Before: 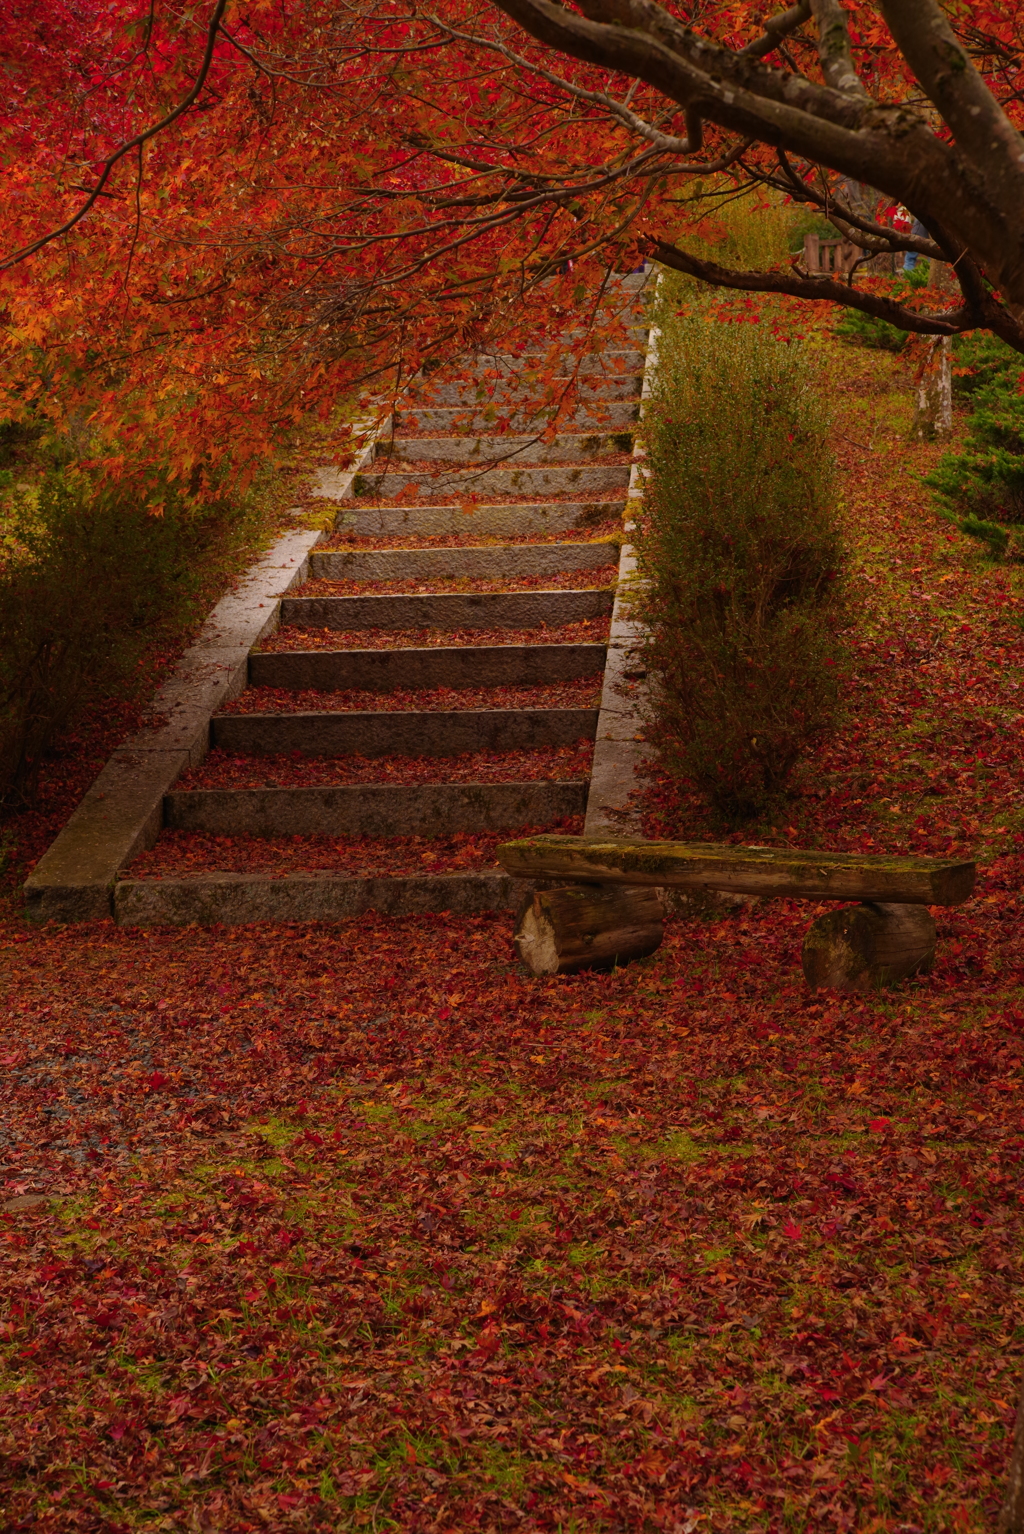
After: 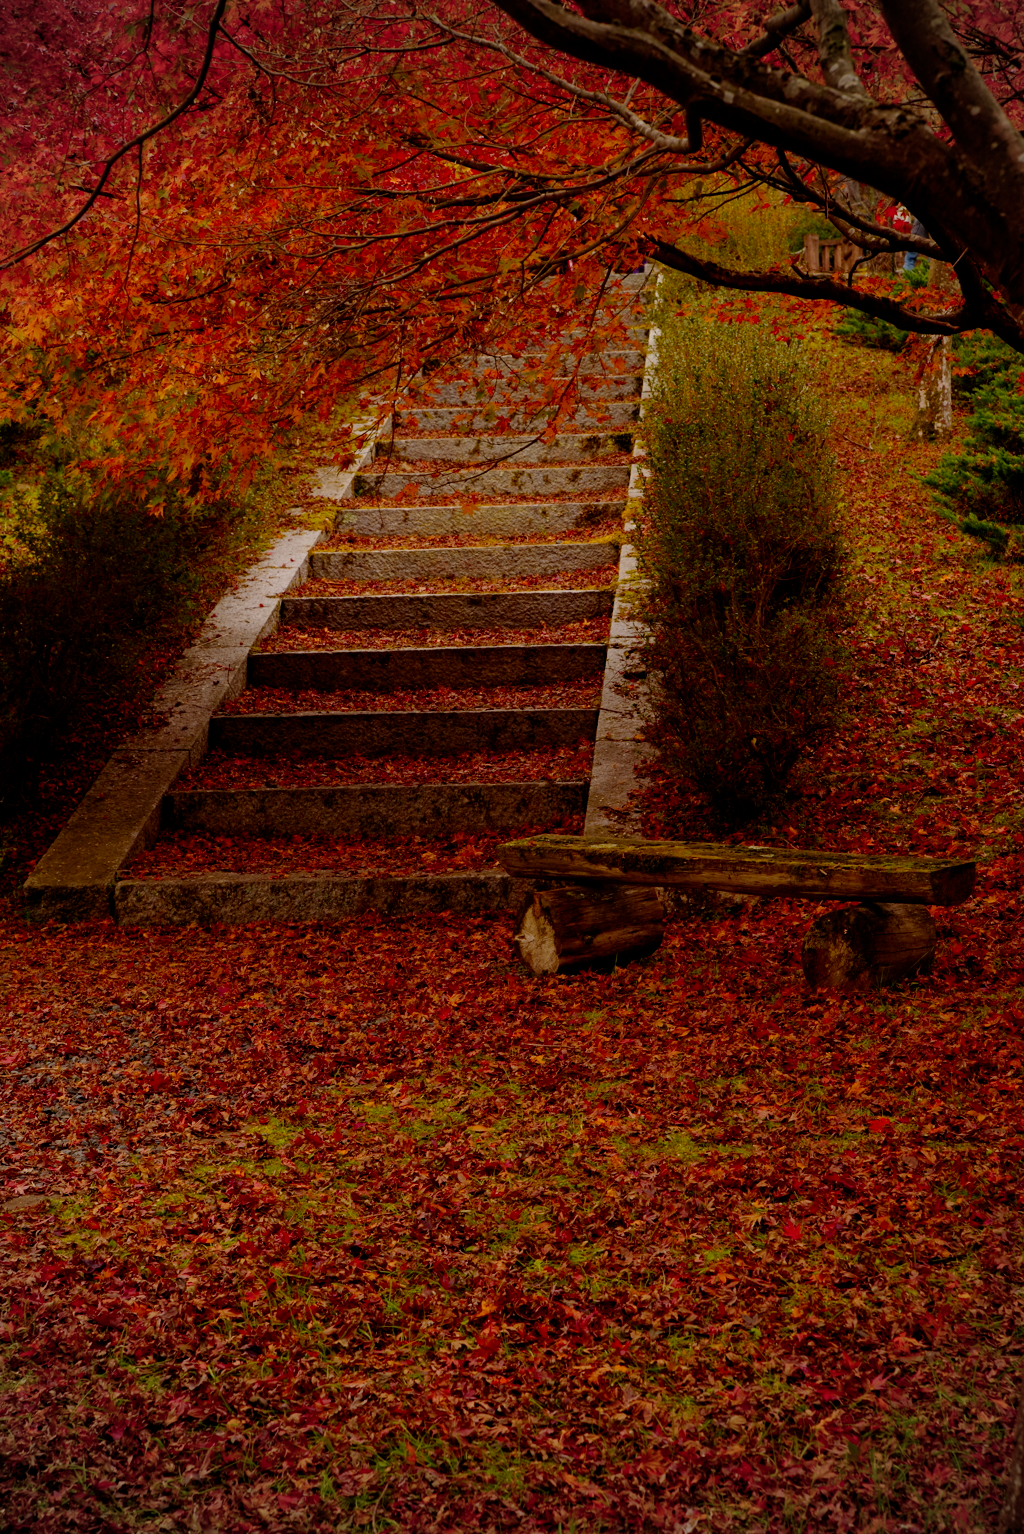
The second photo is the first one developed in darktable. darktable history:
contrast equalizer: octaves 7, y [[0.502, 0.505, 0.512, 0.529, 0.564, 0.588], [0.5 ×6], [0.502, 0.505, 0.512, 0.529, 0.564, 0.588], [0, 0.001, 0.001, 0.004, 0.008, 0.011], [0, 0.001, 0.001, 0.004, 0.008, 0.011]], mix 0.304
vignetting: fall-off radius 61.04%, brightness -0.575
filmic rgb: black relative exposure -7.91 EV, white relative exposure 4.18 EV, hardness 4.03, latitude 51.14%, contrast 1.008, shadows ↔ highlights balance 5.56%, preserve chrominance no, color science v4 (2020), contrast in shadows soft, contrast in highlights soft
